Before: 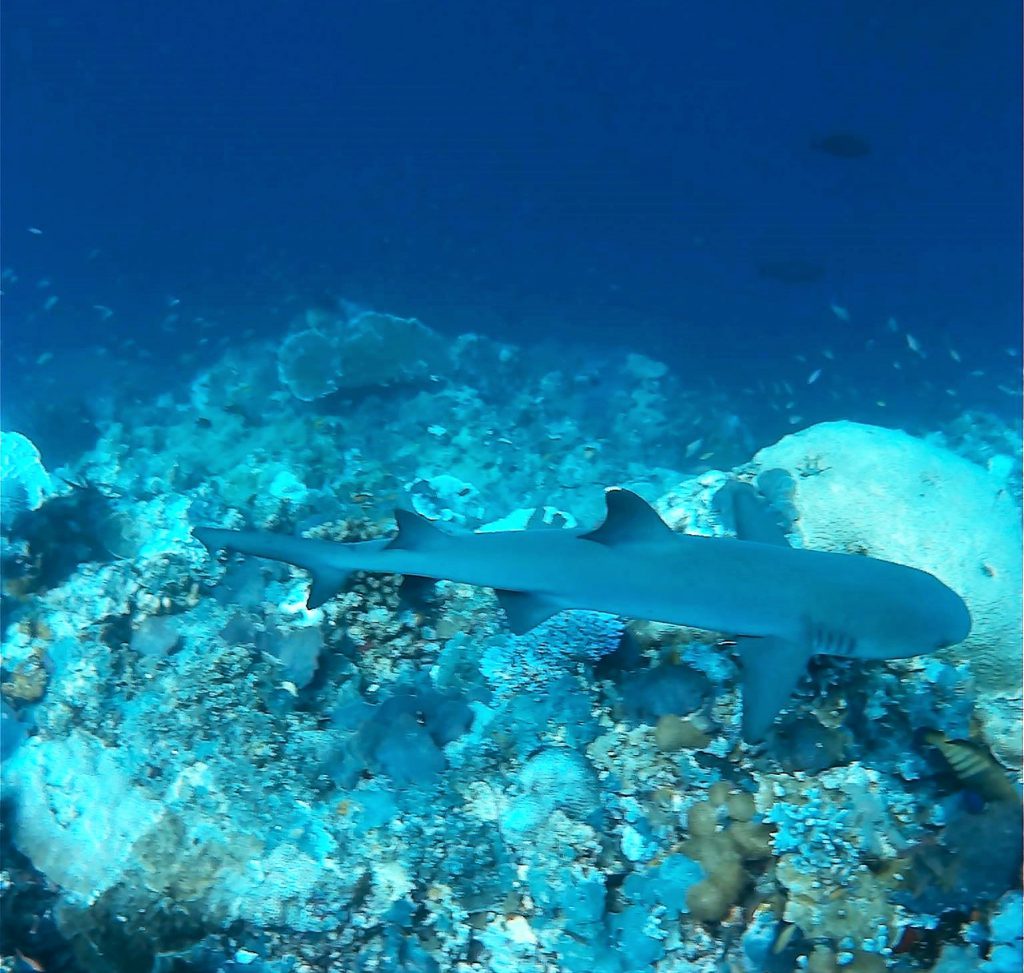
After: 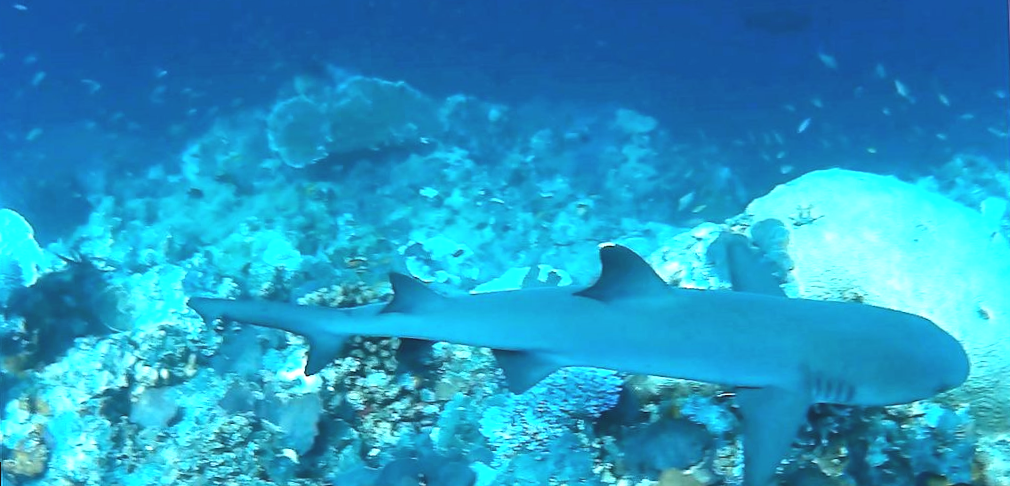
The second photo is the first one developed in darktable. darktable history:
crop and rotate: top 23.043%, bottom 23.437%
exposure: black level correction -0.005, exposure 0.622 EV, compensate highlight preservation false
rotate and perspective: rotation -2°, crop left 0.022, crop right 0.978, crop top 0.049, crop bottom 0.951
